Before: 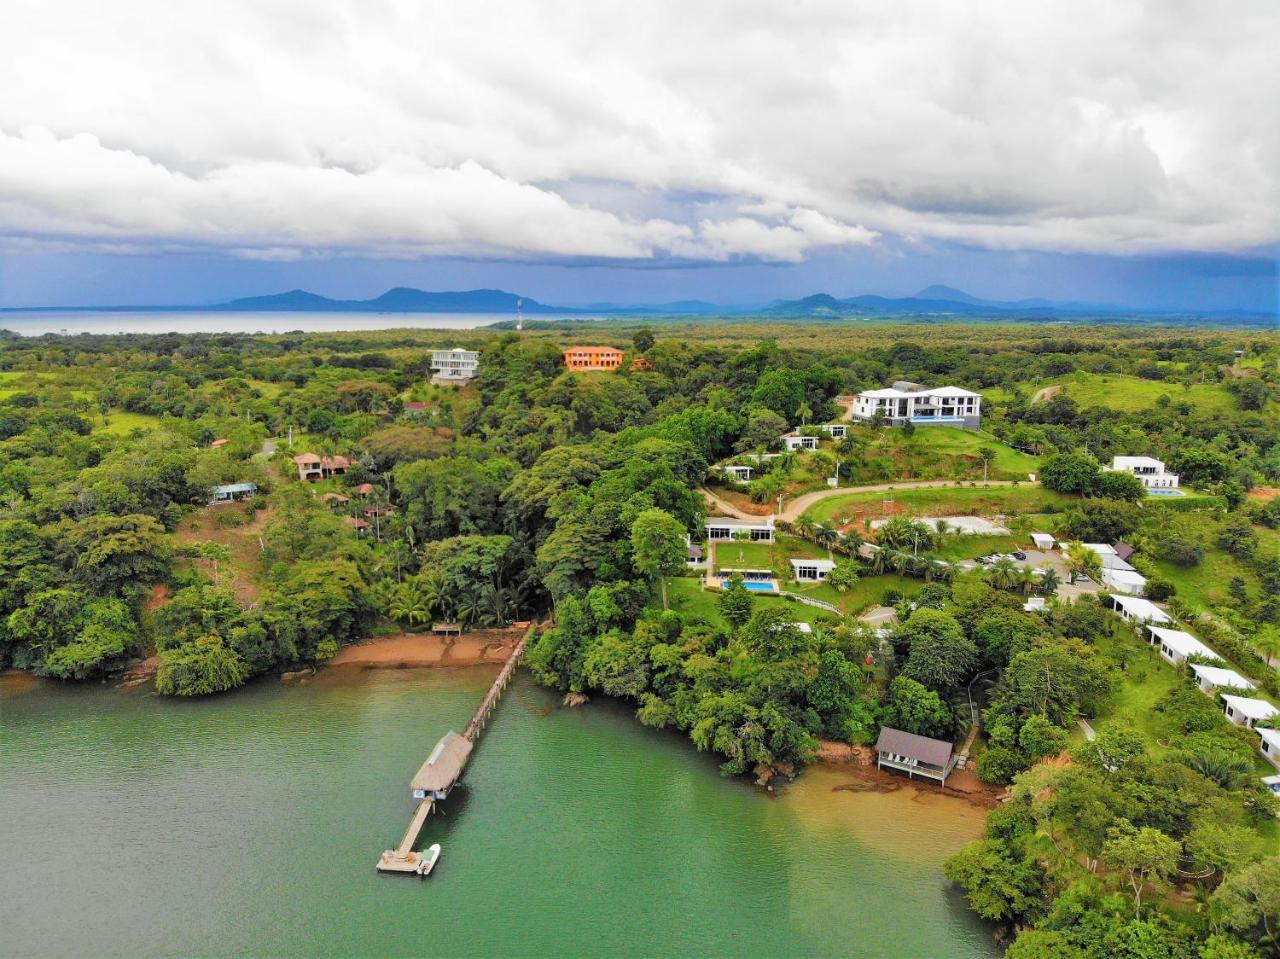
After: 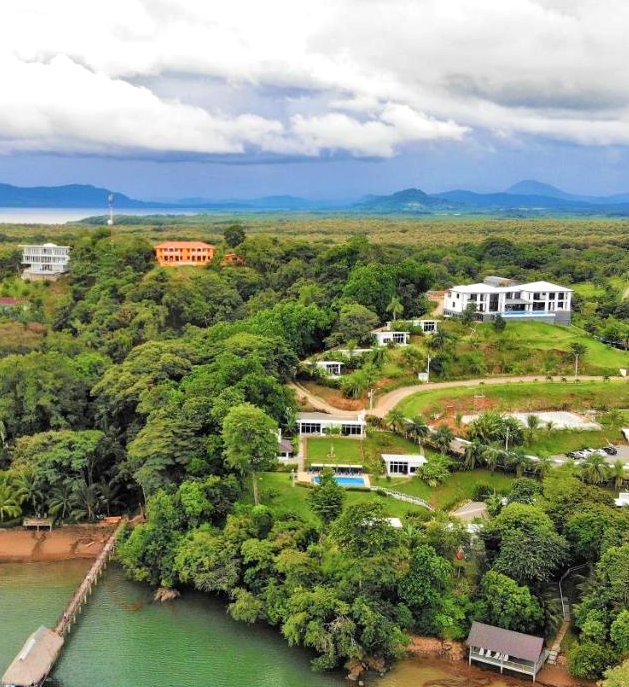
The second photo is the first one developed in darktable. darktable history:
crop: left 31.991%, top 10.954%, right 18.81%, bottom 17.327%
shadows and highlights: radius 46, white point adjustment 6.46, compress 79.85%, soften with gaussian
